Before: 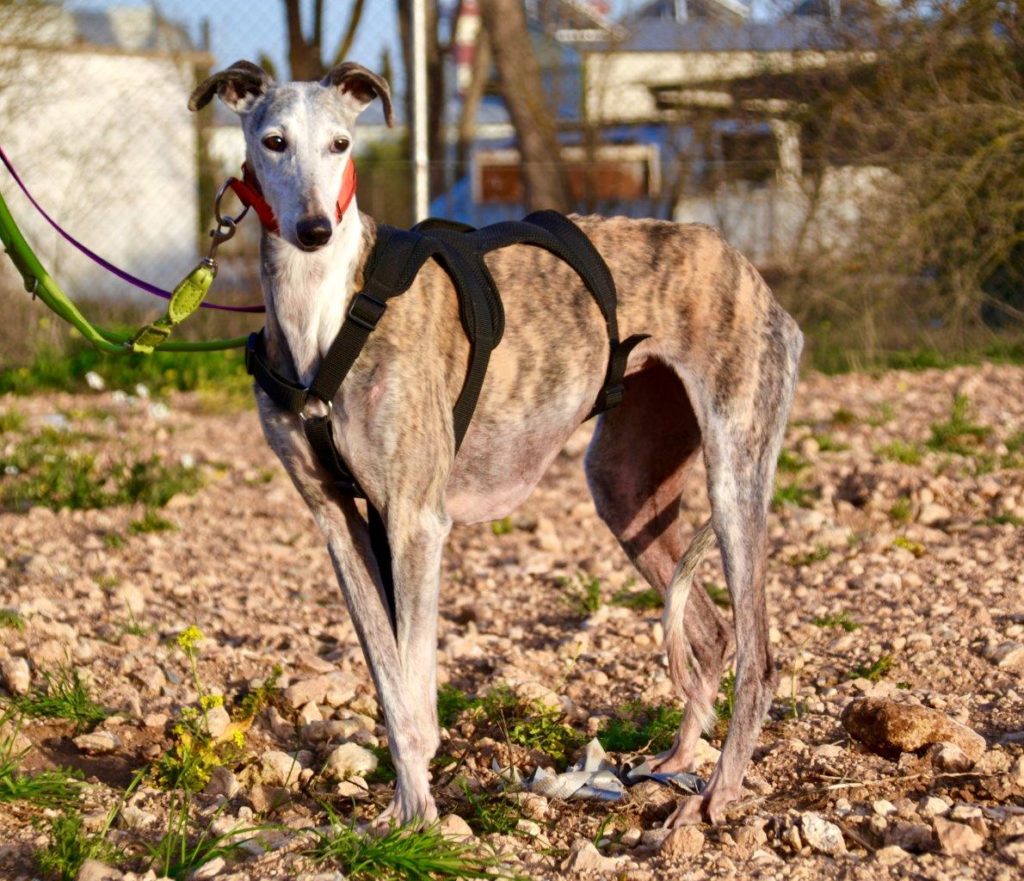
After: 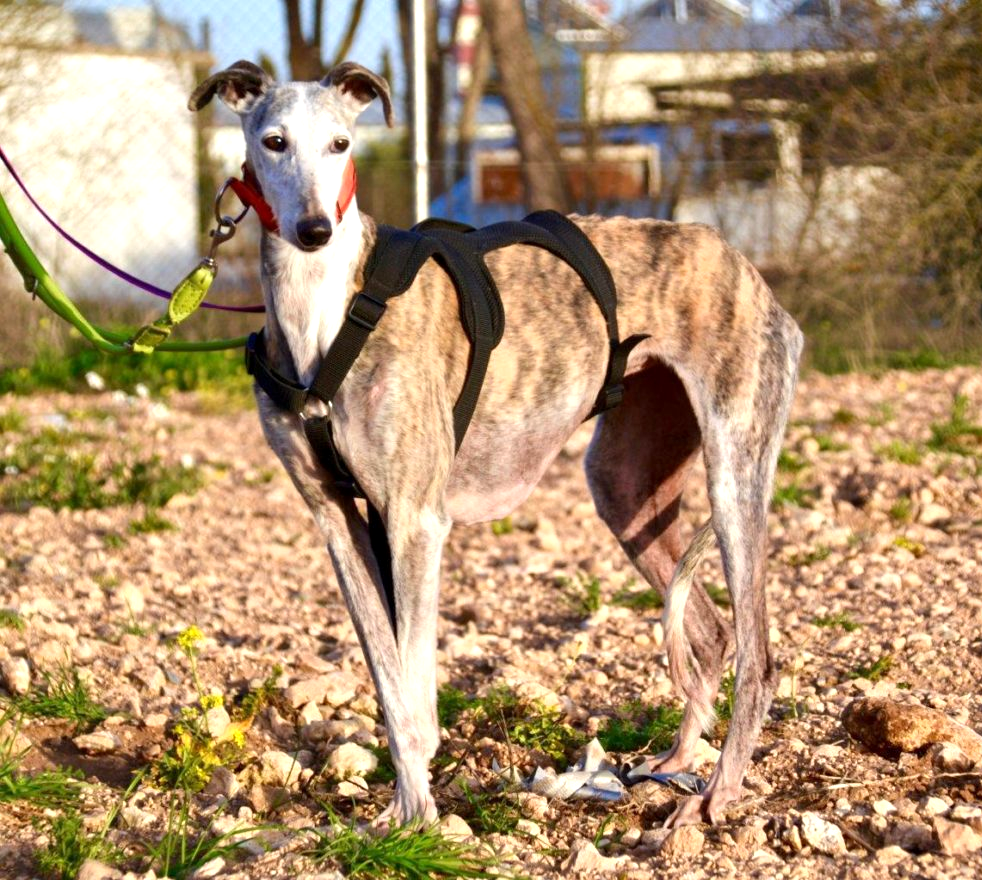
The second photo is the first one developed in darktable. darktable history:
exposure: black level correction 0.001, exposure 0.5 EV, compensate exposure bias true, compensate highlight preservation false
crop: right 4.09%, bottom 0.041%
